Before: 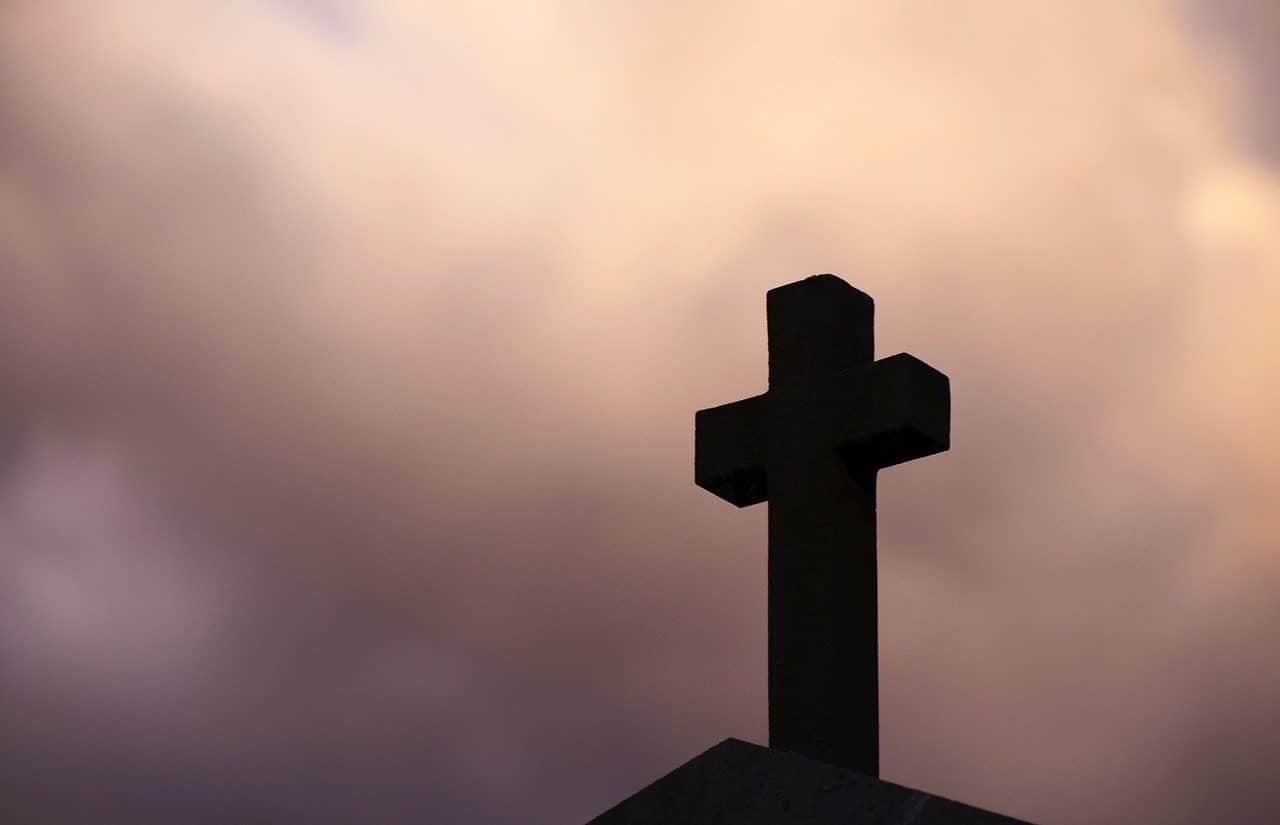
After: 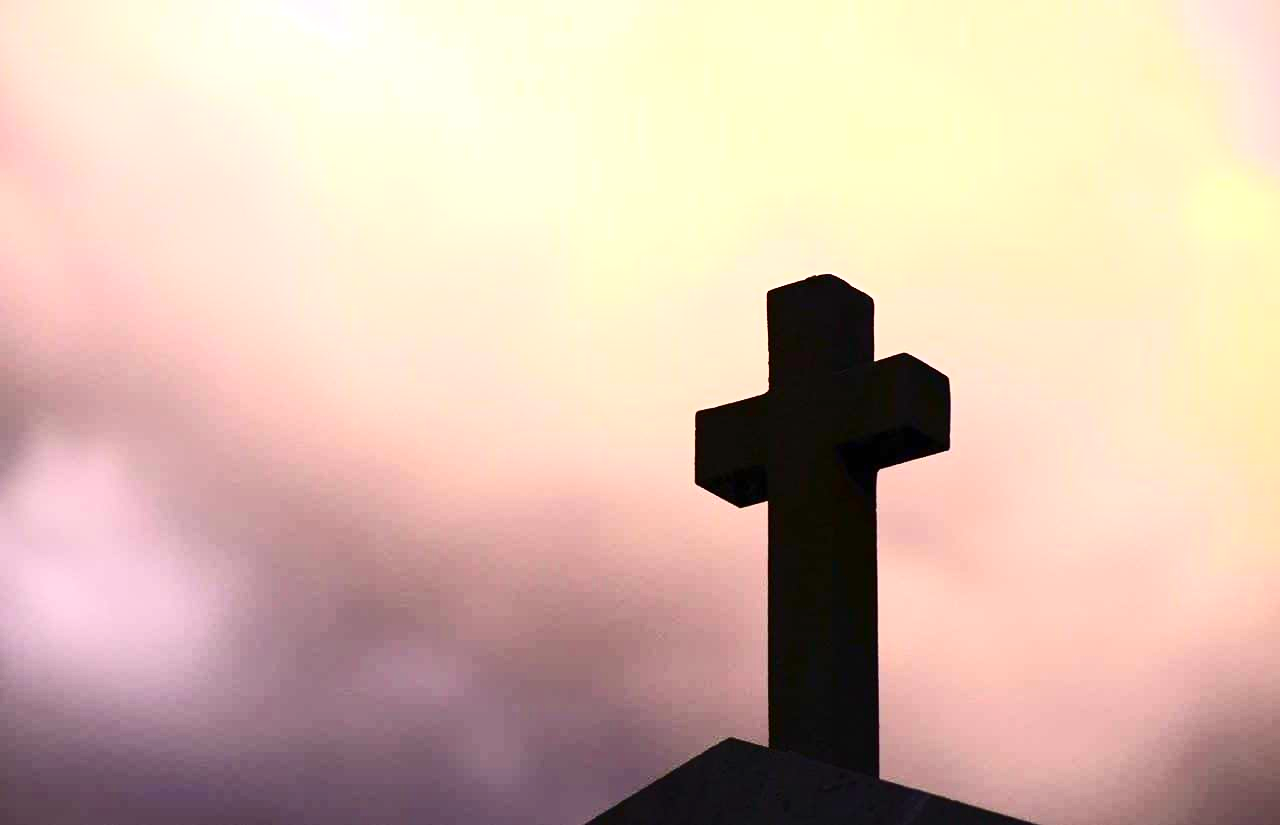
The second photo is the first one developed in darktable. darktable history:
contrast brightness saturation: contrast 0.41, brightness 0.105, saturation 0.214
exposure: black level correction 0, exposure 1 EV, compensate highlight preservation false
